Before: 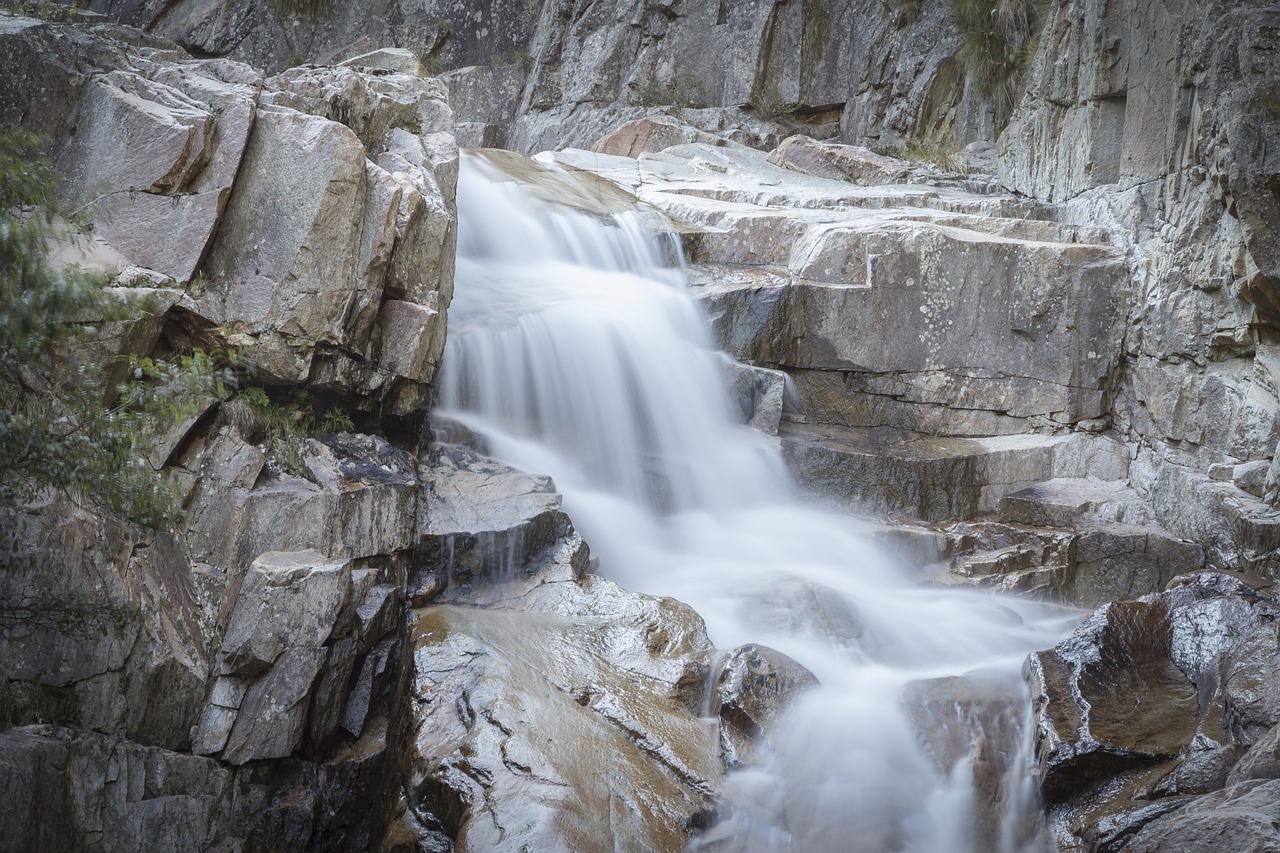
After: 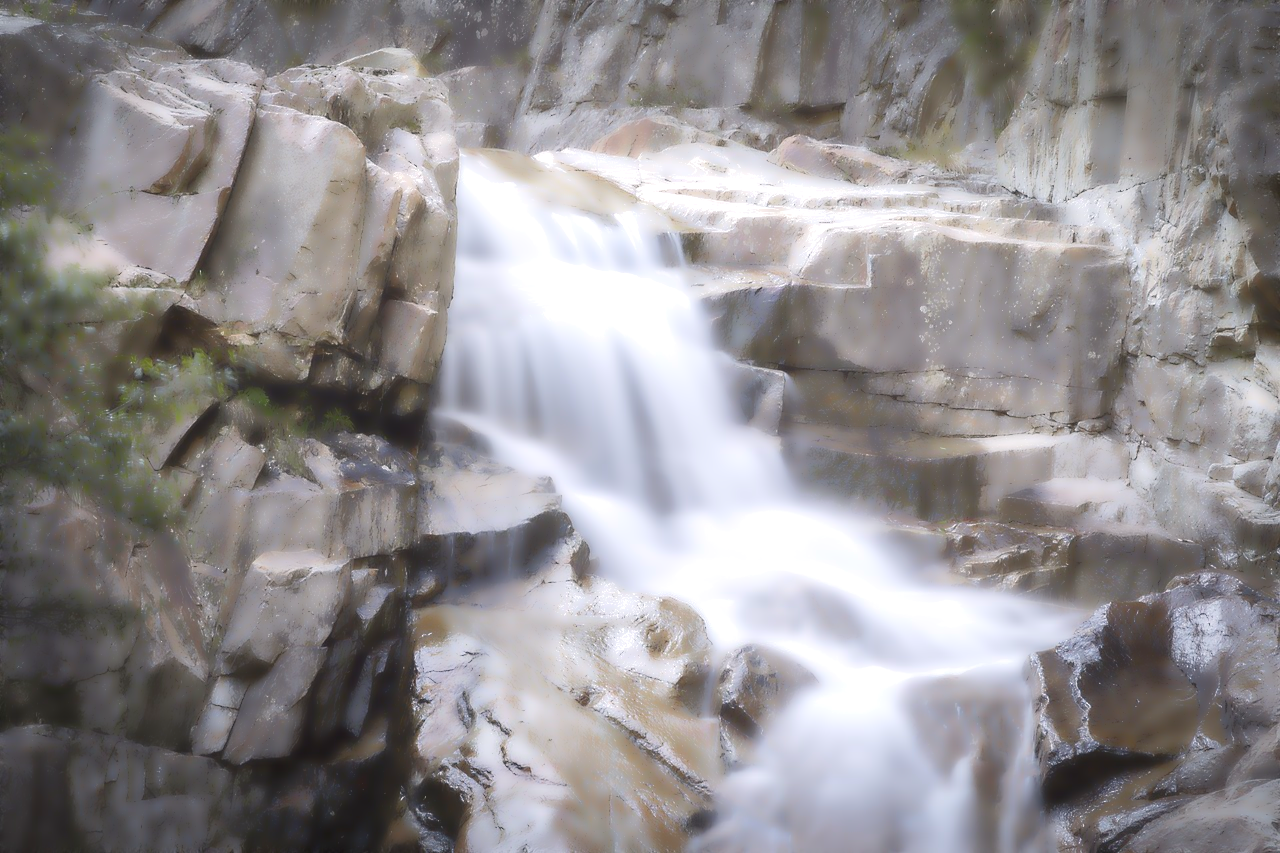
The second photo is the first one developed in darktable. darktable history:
exposure: black level correction 0, exposure 0.5 EV, compensate highlight preservation false
color correction: highlights a* 3.84, highlights b* 5.07
white balance: red 0.982, blue 1.018
lowpass: radius 4, soften with bilateral filter, unbound 0
